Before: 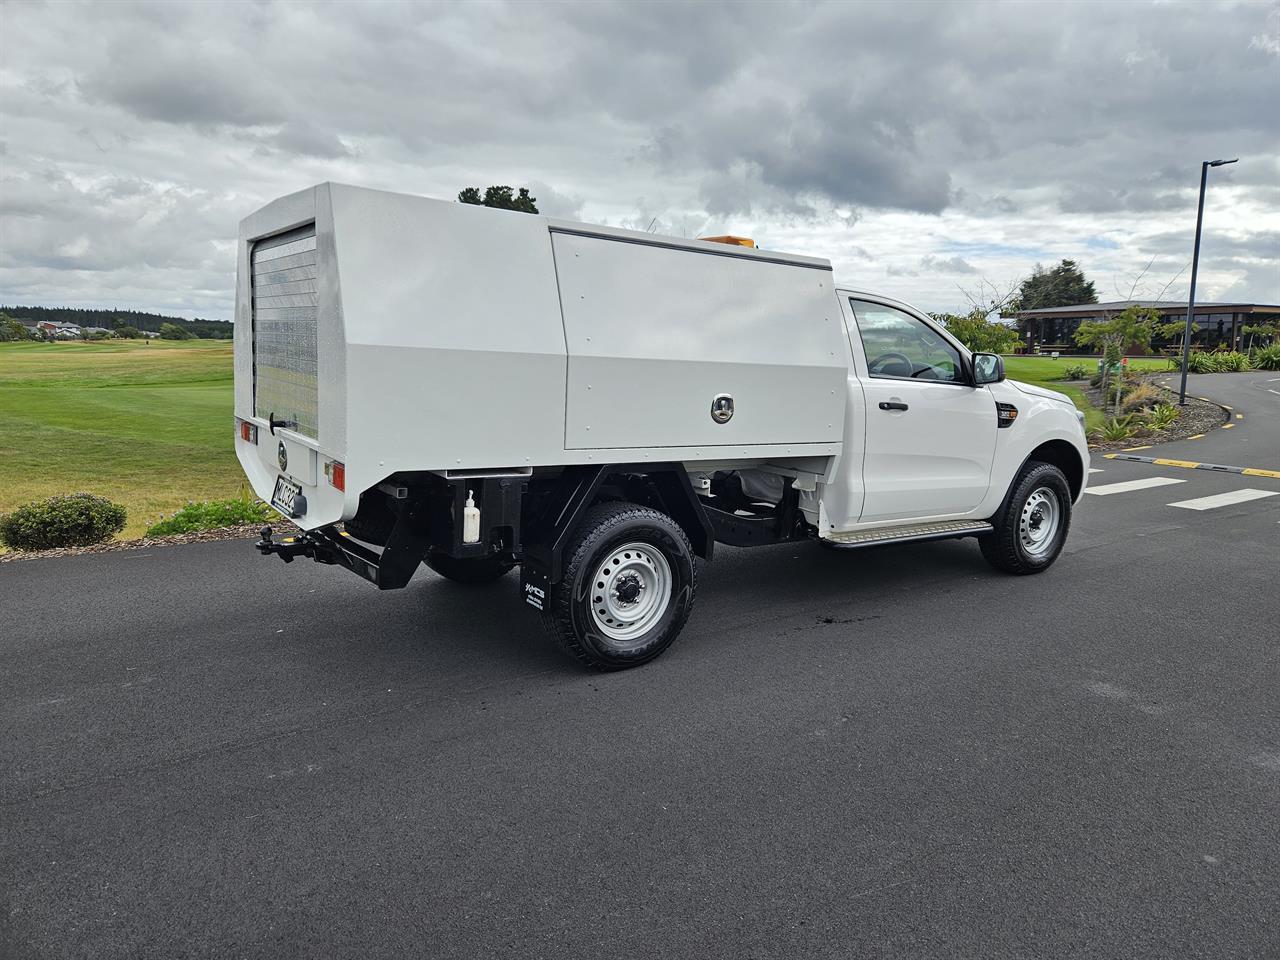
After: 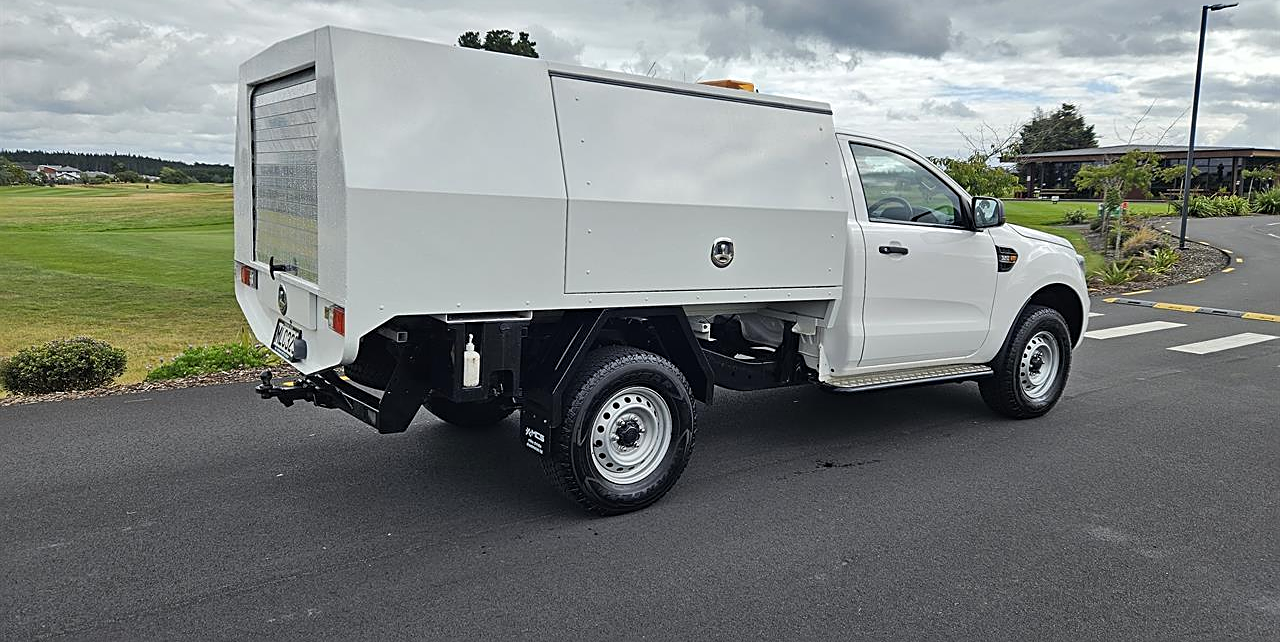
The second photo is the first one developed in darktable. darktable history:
crop: top 16.31%, bottom 16.753%
sharpen: on, module defaults
